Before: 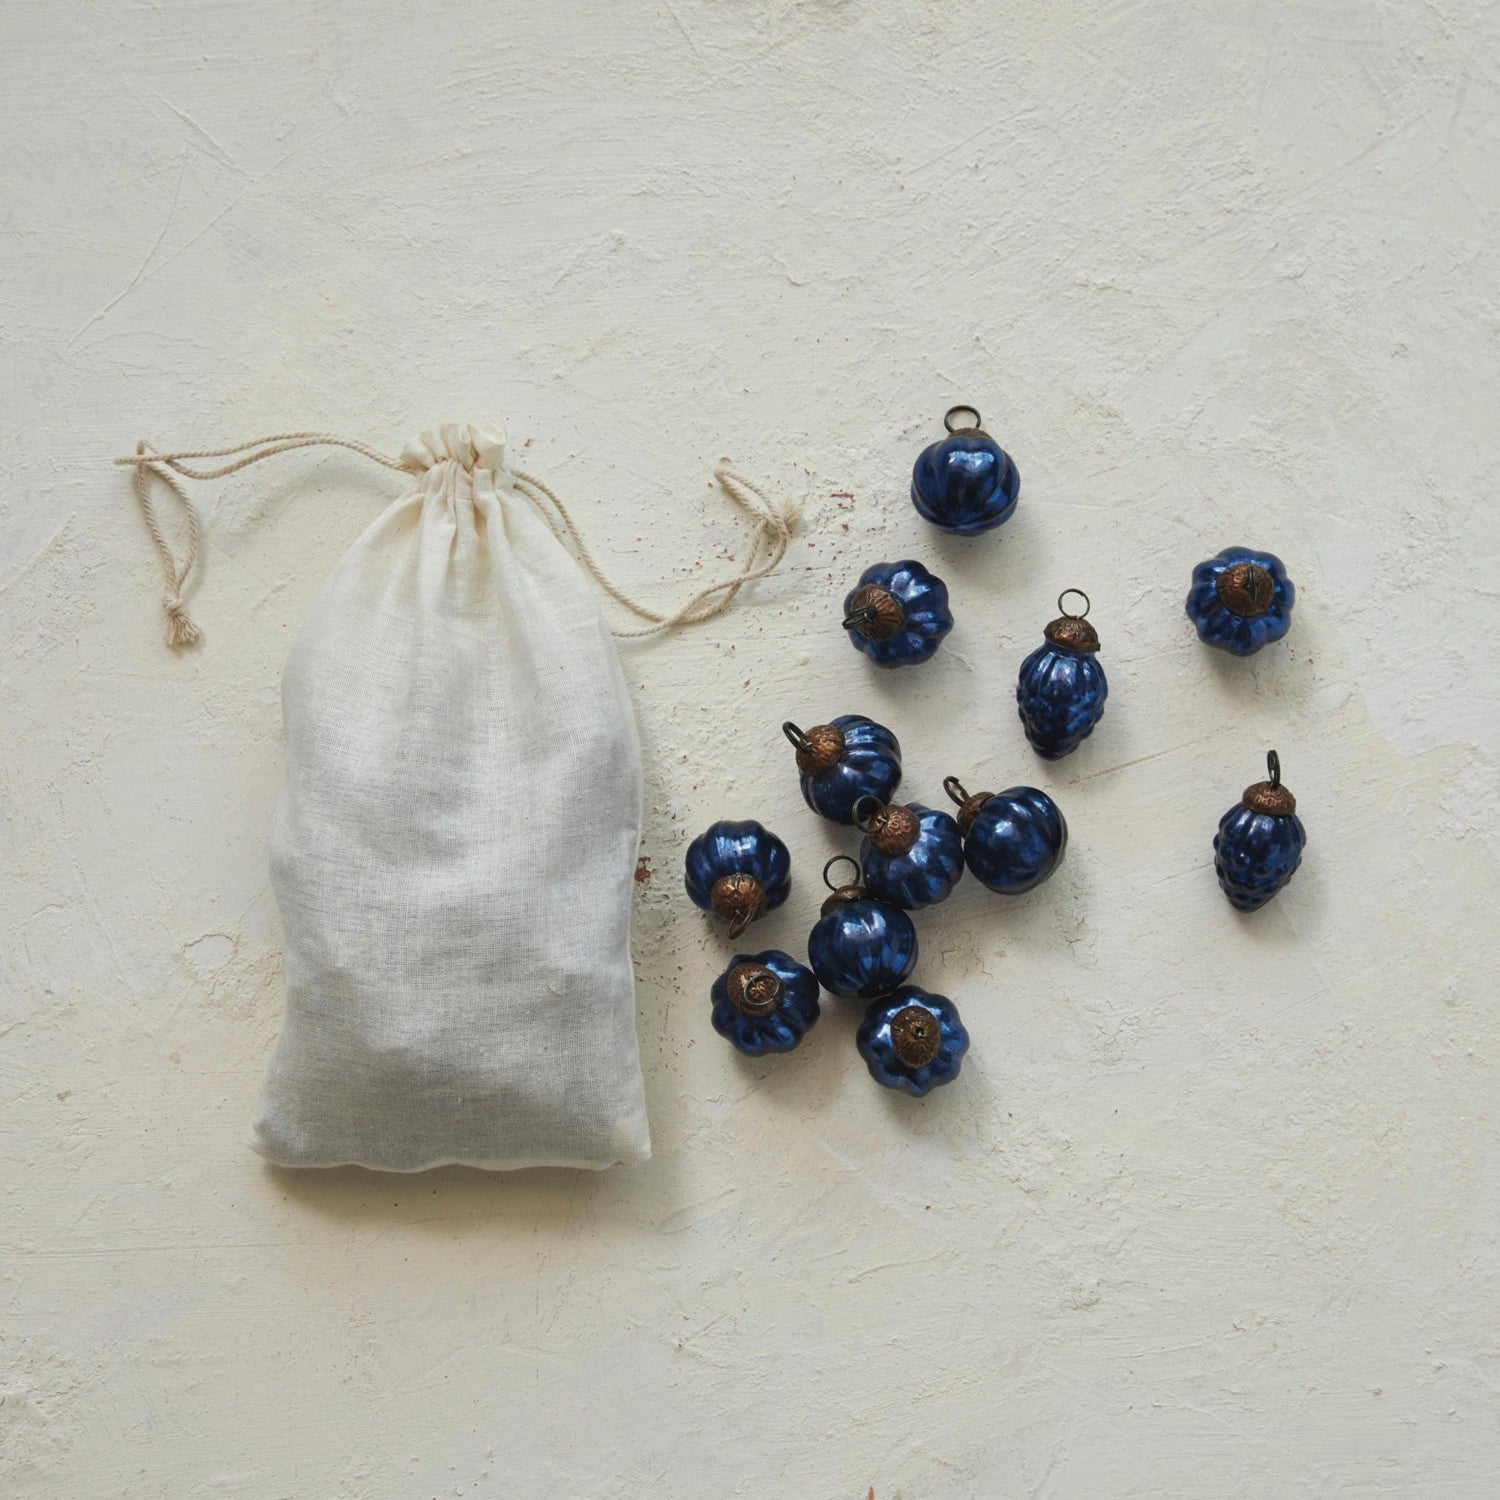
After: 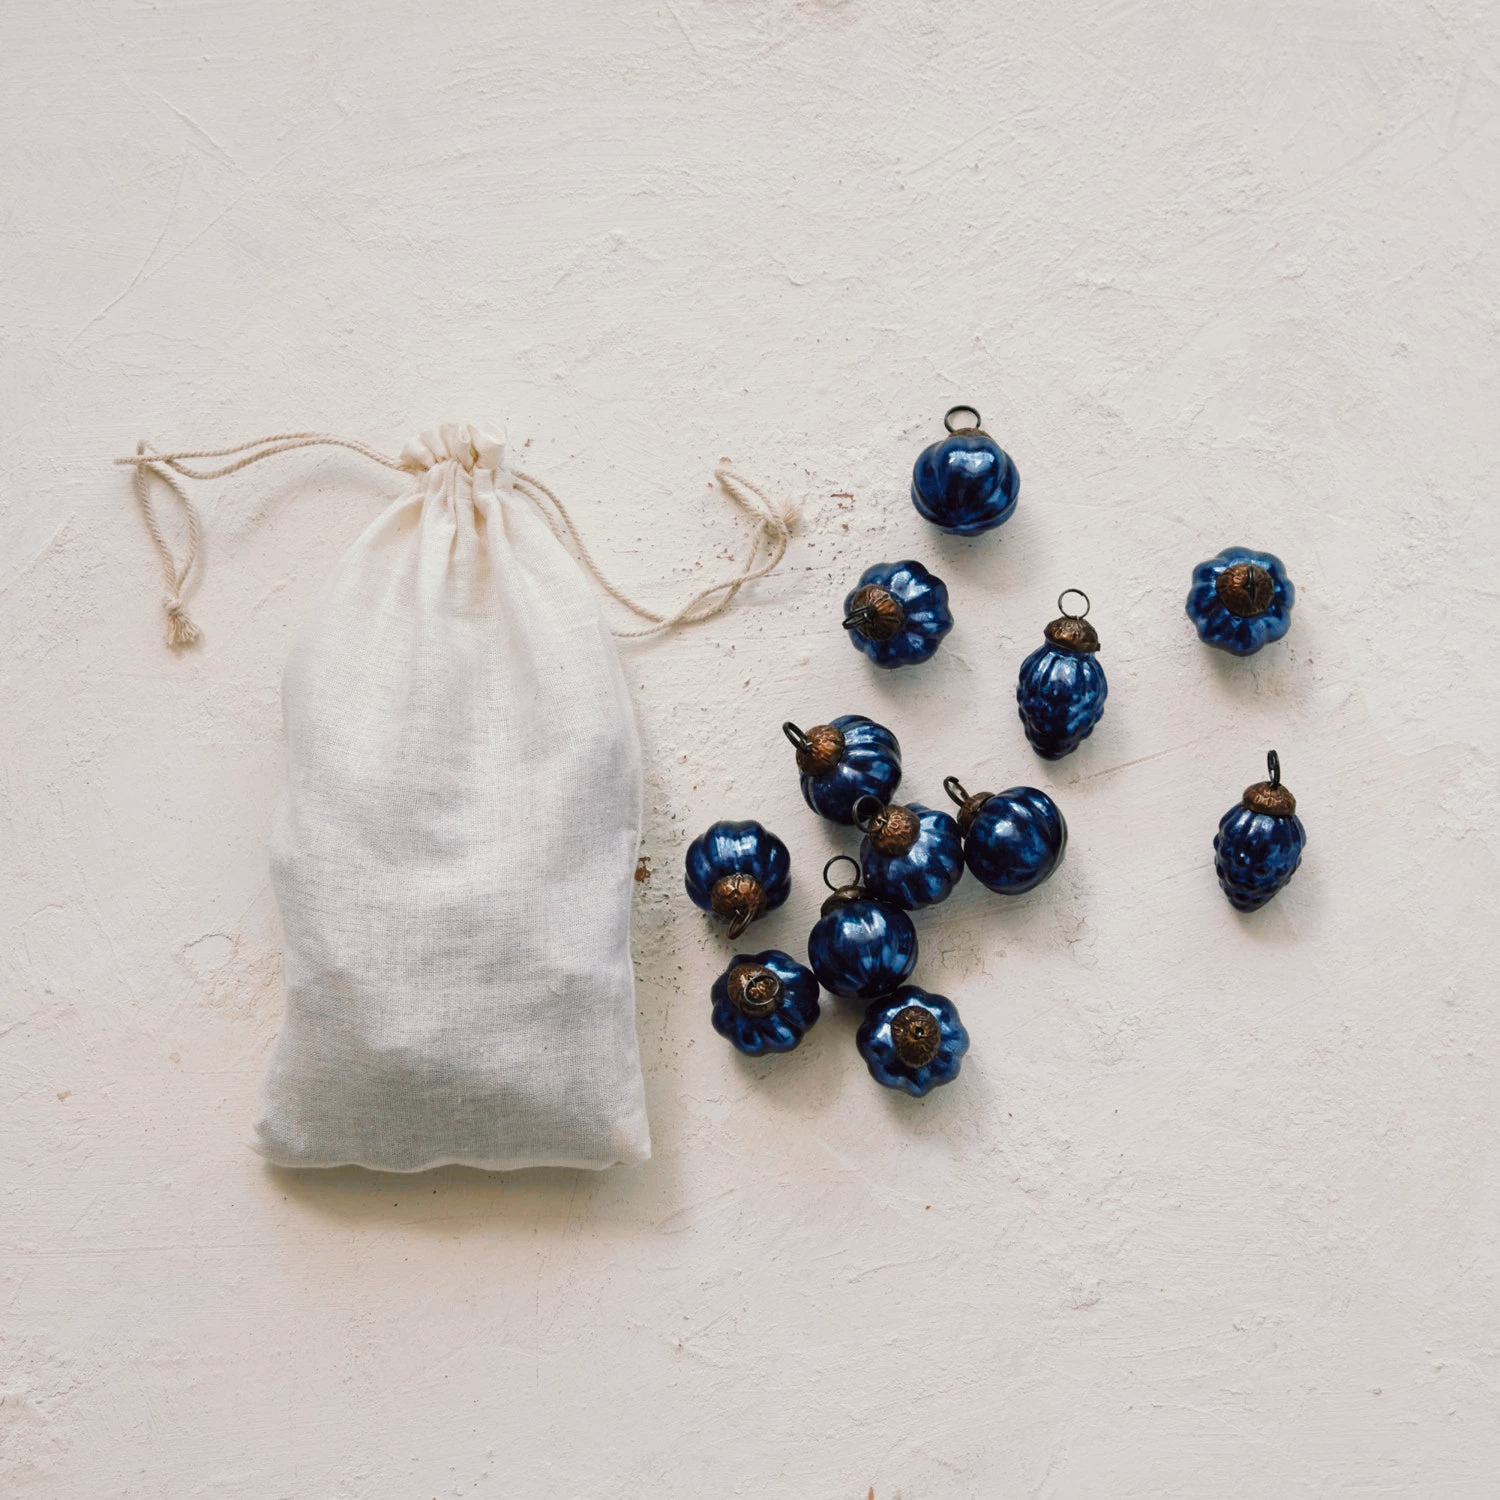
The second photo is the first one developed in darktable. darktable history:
tone curve: curves: ch0 [(0, 0) (0.003, 0.01) (0.011, 0.01) (0.025, 0.011) (0.044, 0.019) (0.069, 0.032) (0.1, 0.054) (0.136, 0.088) (0.177, 0.138) (0.224, 0.214) (0.277, 0.297) (0.335, 0.391) (0.399, 0.469) (0.468, 0.551) (0.543, 0.622) (0.623, 0.699) (0.709, 0.775) (0.801, 0.85) (0.898, 0.929) (1, 1)], preserve colors none
color look up table: target L [96.19, 90.48, 88.52, 86.65, 82.54, 61.56, 62.88, 60.96, 33.69, 32.43, 7.329, 200.57, 83.04, 82.82, 81.17, 67.27, 58.75, 54.28, 53.27, 53.91, 47.21, 43.73, 44.65, 30.14, 30.38, 13.25, 98.99, 79.62, 81.36, 77.61, 80.73, 61.62, 64.12, 77.27, 57.01, 51.5, 58.67, 64.77, 52.31, 50.66, 26.56, 23.54, 30.95, 25.03, 1.613, 88.41, 81.64, 52.46, 44.88], target a [-12.88, -21.8, -17.9, -28.77, -13.06, -49.97, -16.88, -34.07, -24.82, -9.791, -10.46, 0, 5.639, 4.694, 6.562, 40.66, 20.53, 52.25, 69.24, 57.7, 32.14, 31.24, 66.8, 5.356, 41.28, 19.67, -11.02, 25.49, 25.52, -1.438, 18.94, 13.12, 61.15, 36.52, 55.97, 73.02, -0.527, 10.18, 20.83, 37.05, 31.56, 14.15, 17.35, 7.39, 10.73, -23.44, -9.46, -20.39, -26.59], target b [25.48, 40.92, 12.45, 21.54, 2.961, 32.36, 36.59, 8.212, 15.96, 26.13, 6.647, 0, 60.26, 77.79, 8.626, 34.21, 30.77, 55.48, 39.1, 15.42, 45.22, 16.43, 48.11, 2.079, 33.41, 21.94, 9.138, -0.628, -12.41, -22.31, -17.74, -0.854, -19.33, -24.54, -9.964, 9.491, -44.28, -48.21, -28.57, -49.58, -18.76, -16.07, -64.9, -37.35, -18.58, -7.428, -8.753, -28.39, -7.389], num patches 49
